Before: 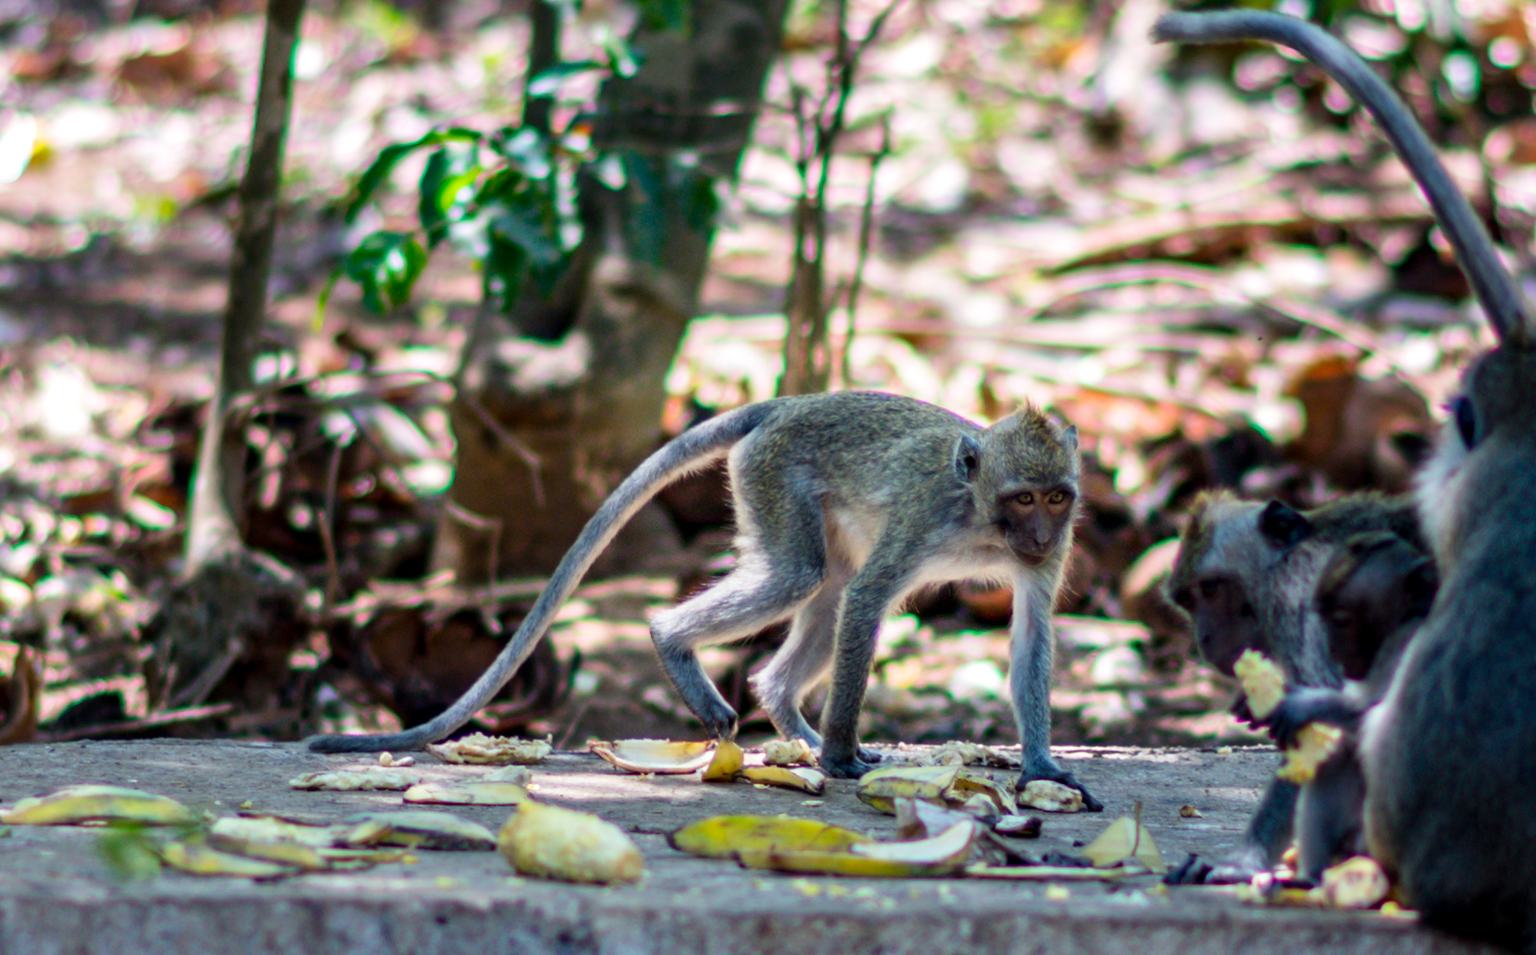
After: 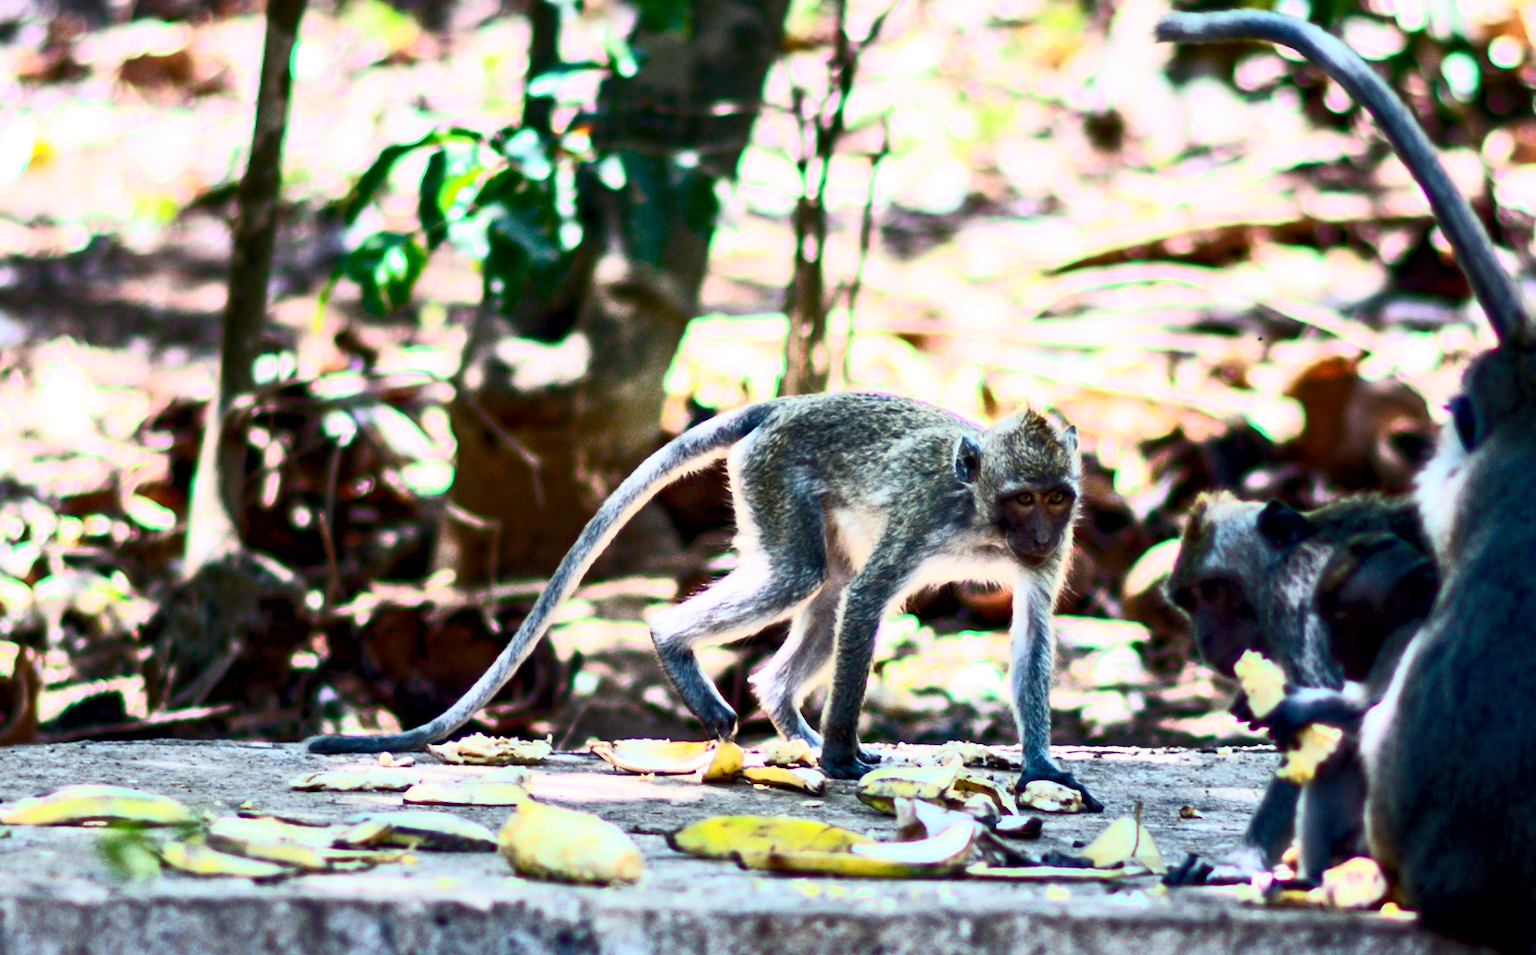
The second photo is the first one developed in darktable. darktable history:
exposure: black level correction 0.005, exposure 0.001 EV, compensate highlight preservation false
contrast brightness saturation: contrast 0.62, brightness 0.34, saturation 0.14
